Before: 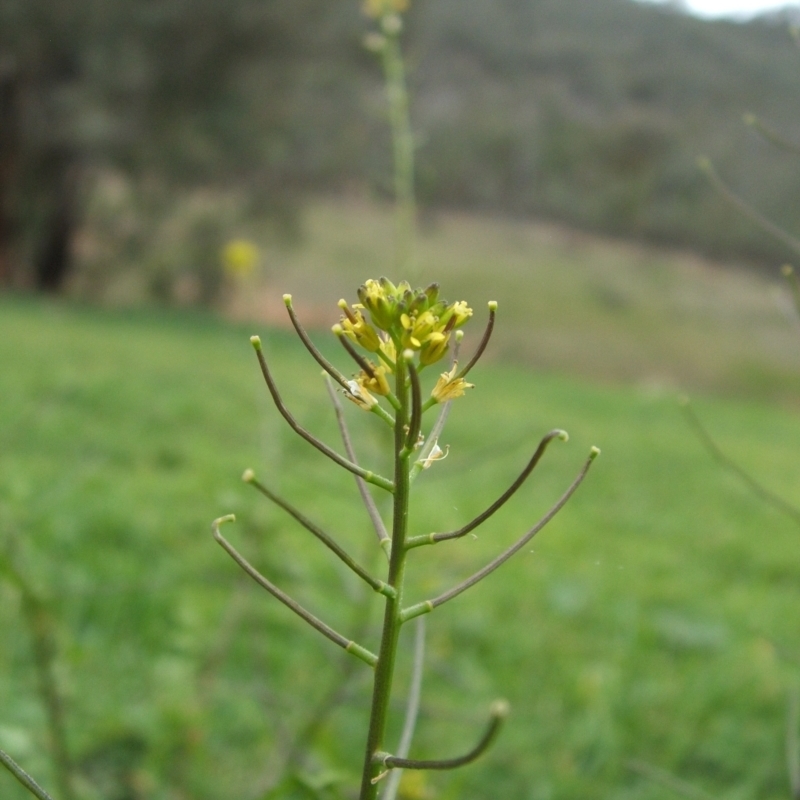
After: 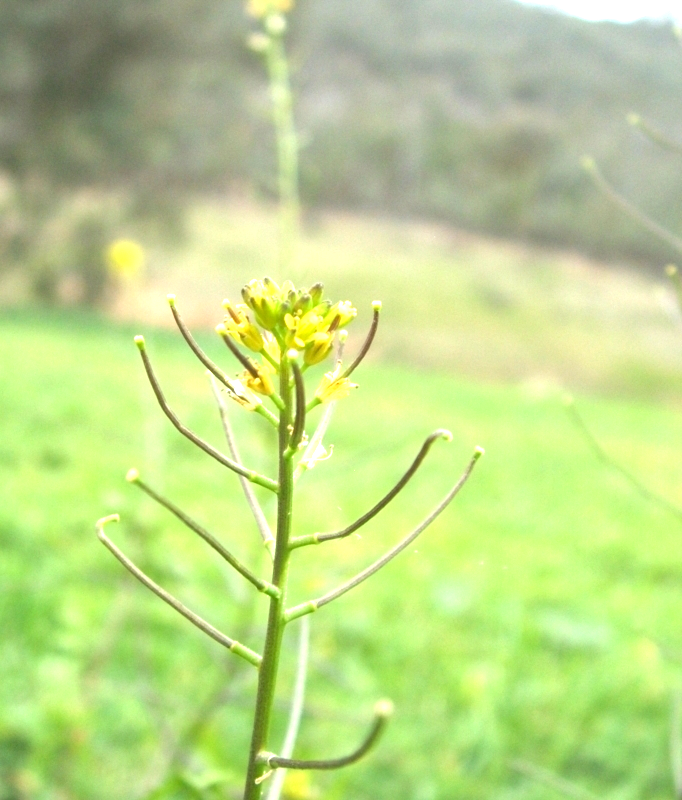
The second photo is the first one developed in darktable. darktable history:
exposure: black level correction 0.001, exposure 1.637 EV, compensate highlight preservation false
crop and rotate: left 14.73%
